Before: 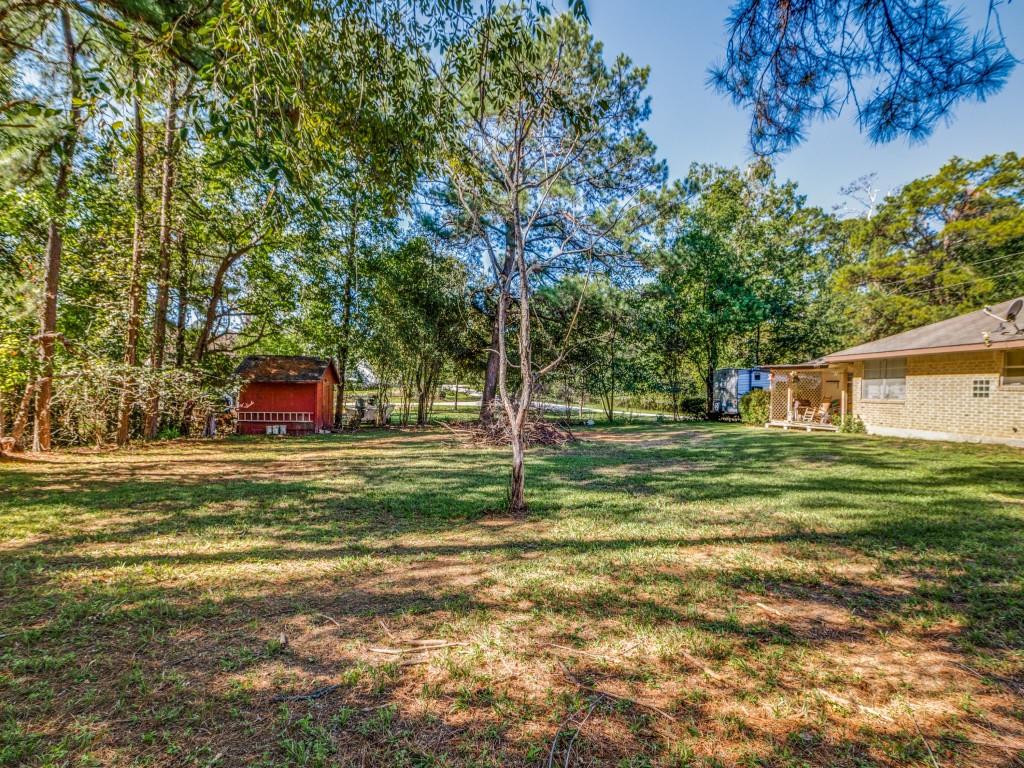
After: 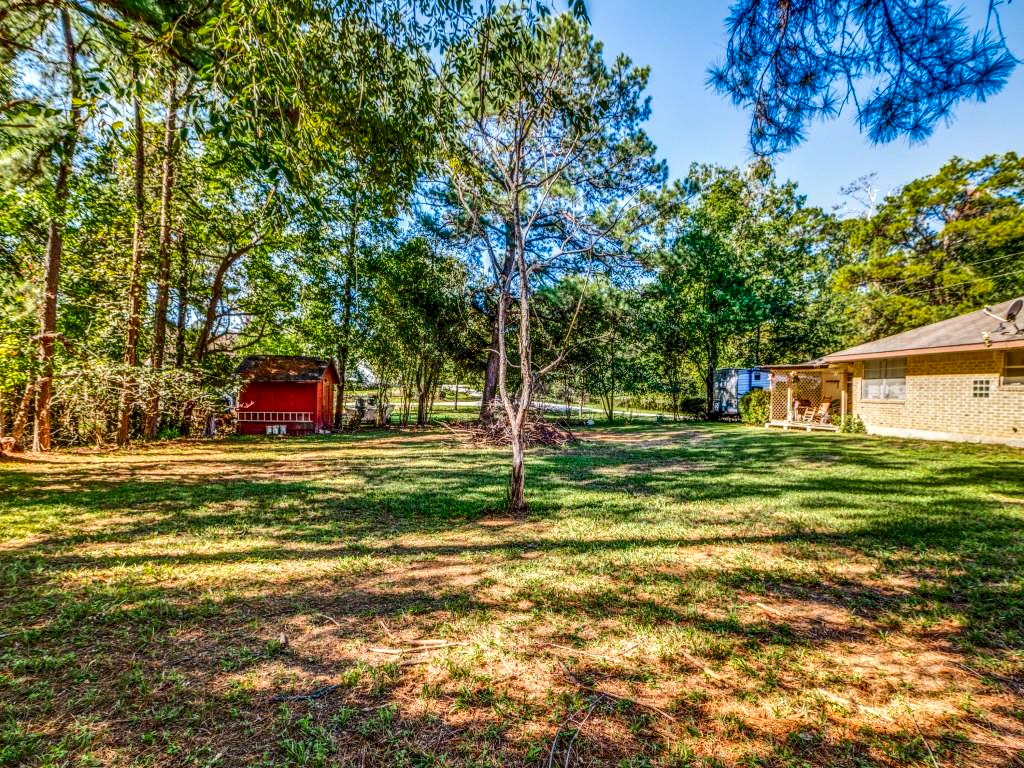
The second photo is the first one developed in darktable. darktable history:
contrast brightness saturation: contrast 0.18, saturation 0.3
local contrast: detail 130%
shadows and highlights: shadows 37.27, highlights -28.18, soften with gaussian
